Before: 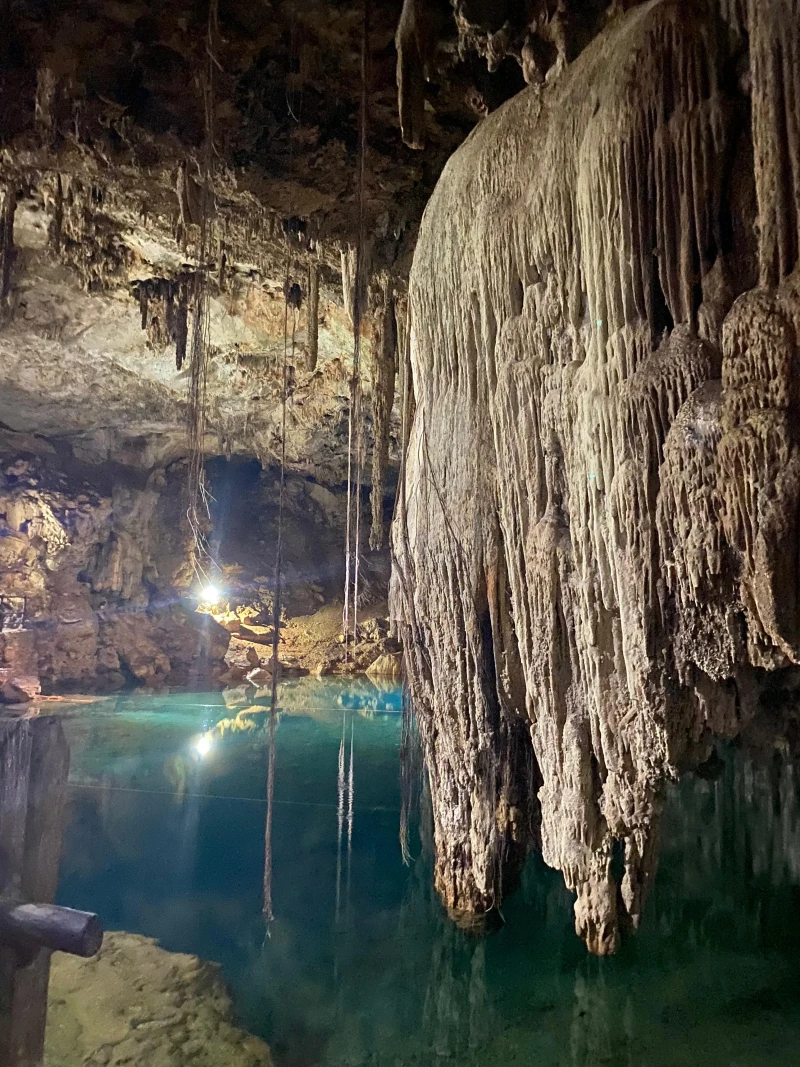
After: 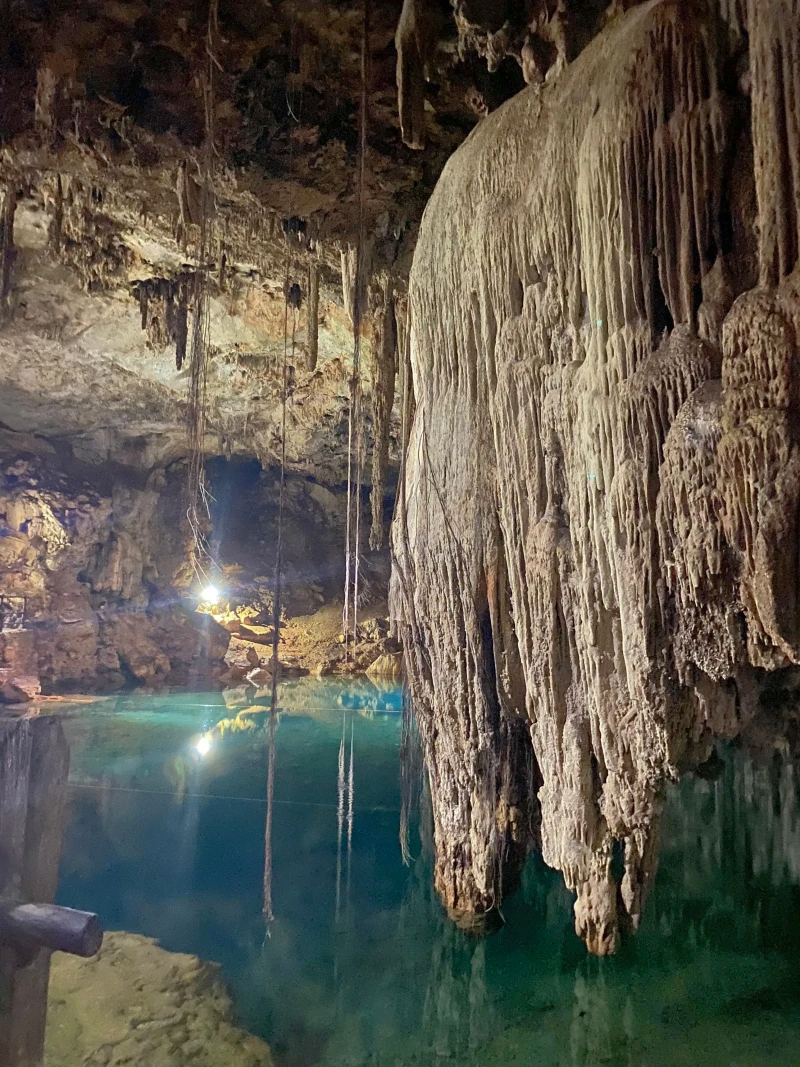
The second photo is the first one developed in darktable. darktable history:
shadows and highlights: shadows color adjustment 97.66%
